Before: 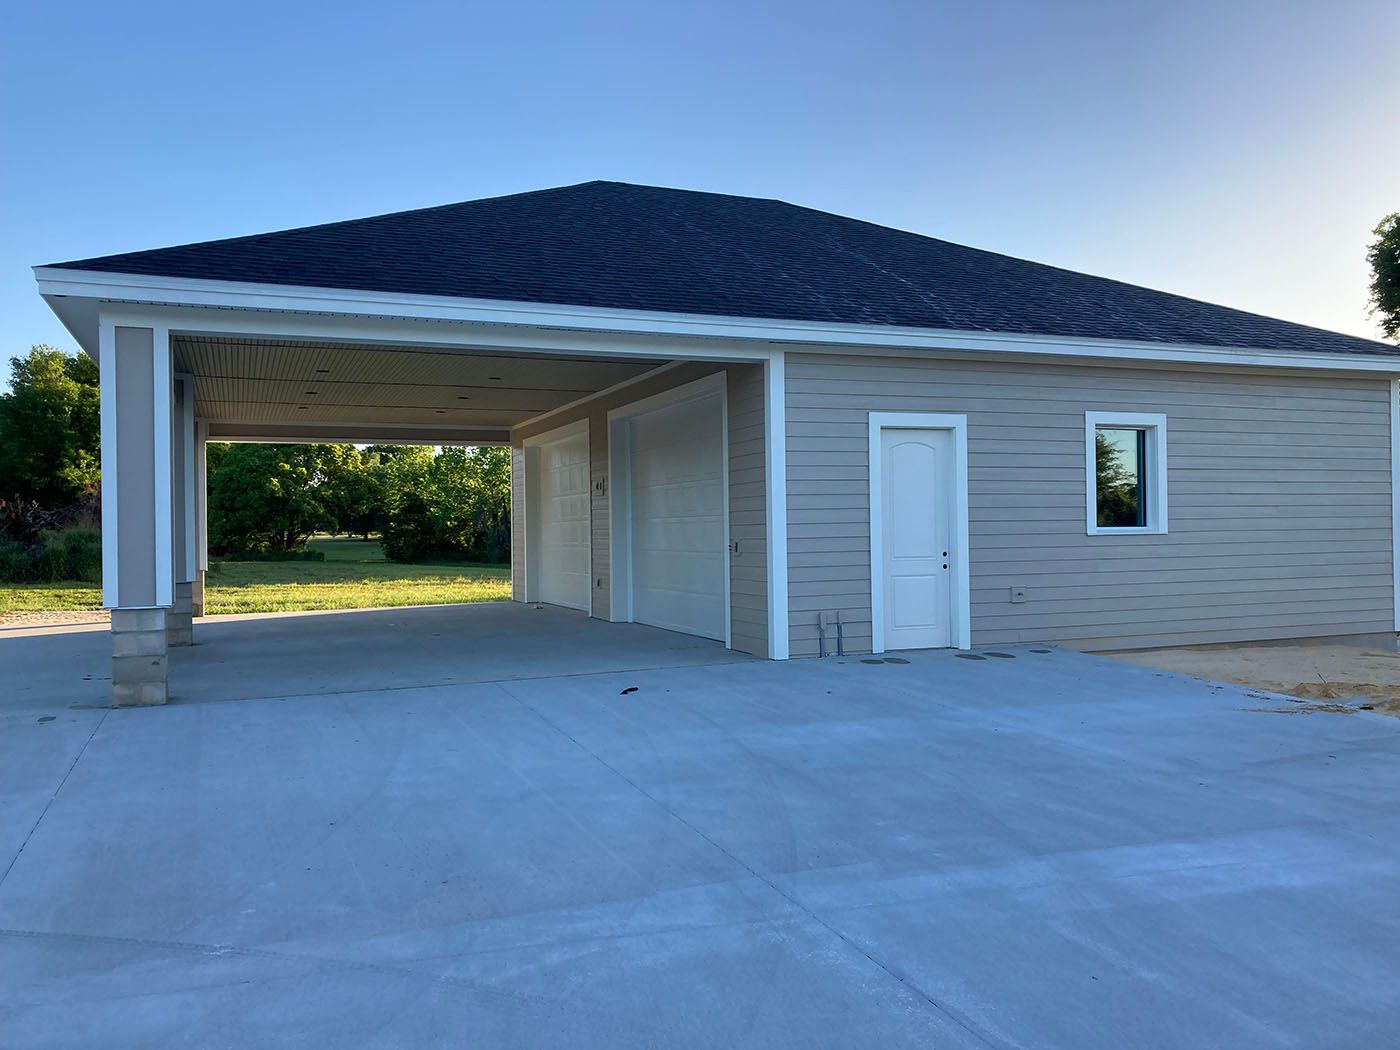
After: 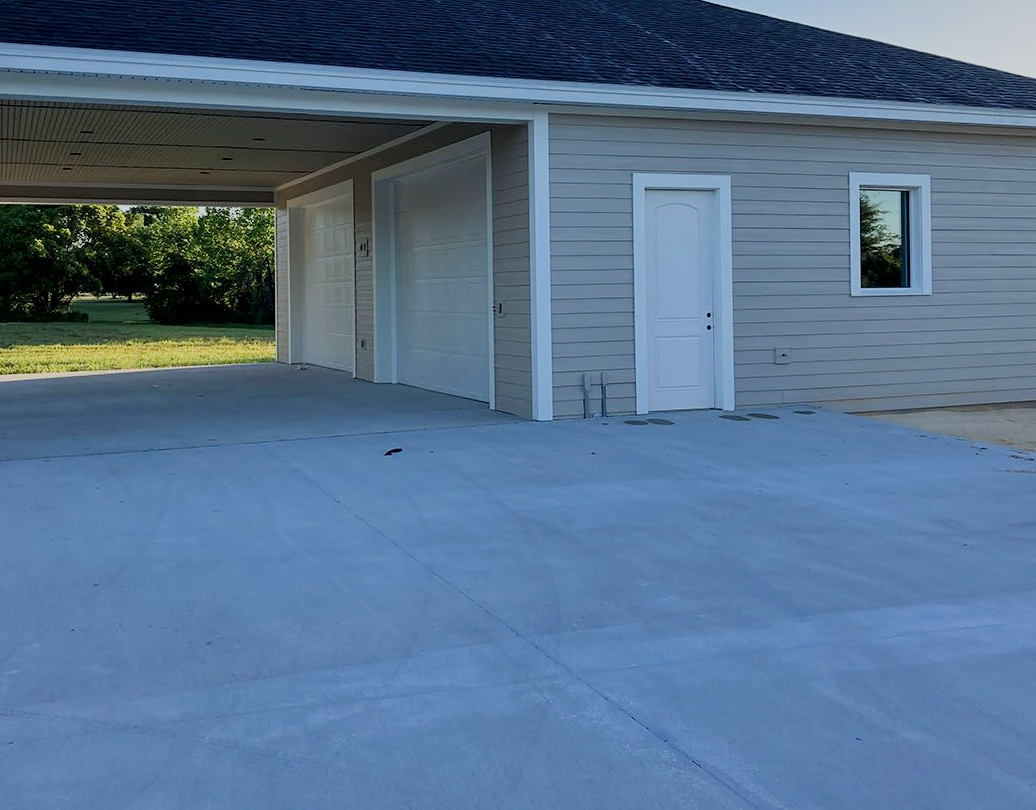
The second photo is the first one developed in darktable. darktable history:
filmic rgb: black relative exposure -7.65 EV, white relative exposure 4.56 EV, hardness 3.61
crop: left 16.871%, top 22.857%, right 9.116%
white balance: red 0.988, blue 1.017
